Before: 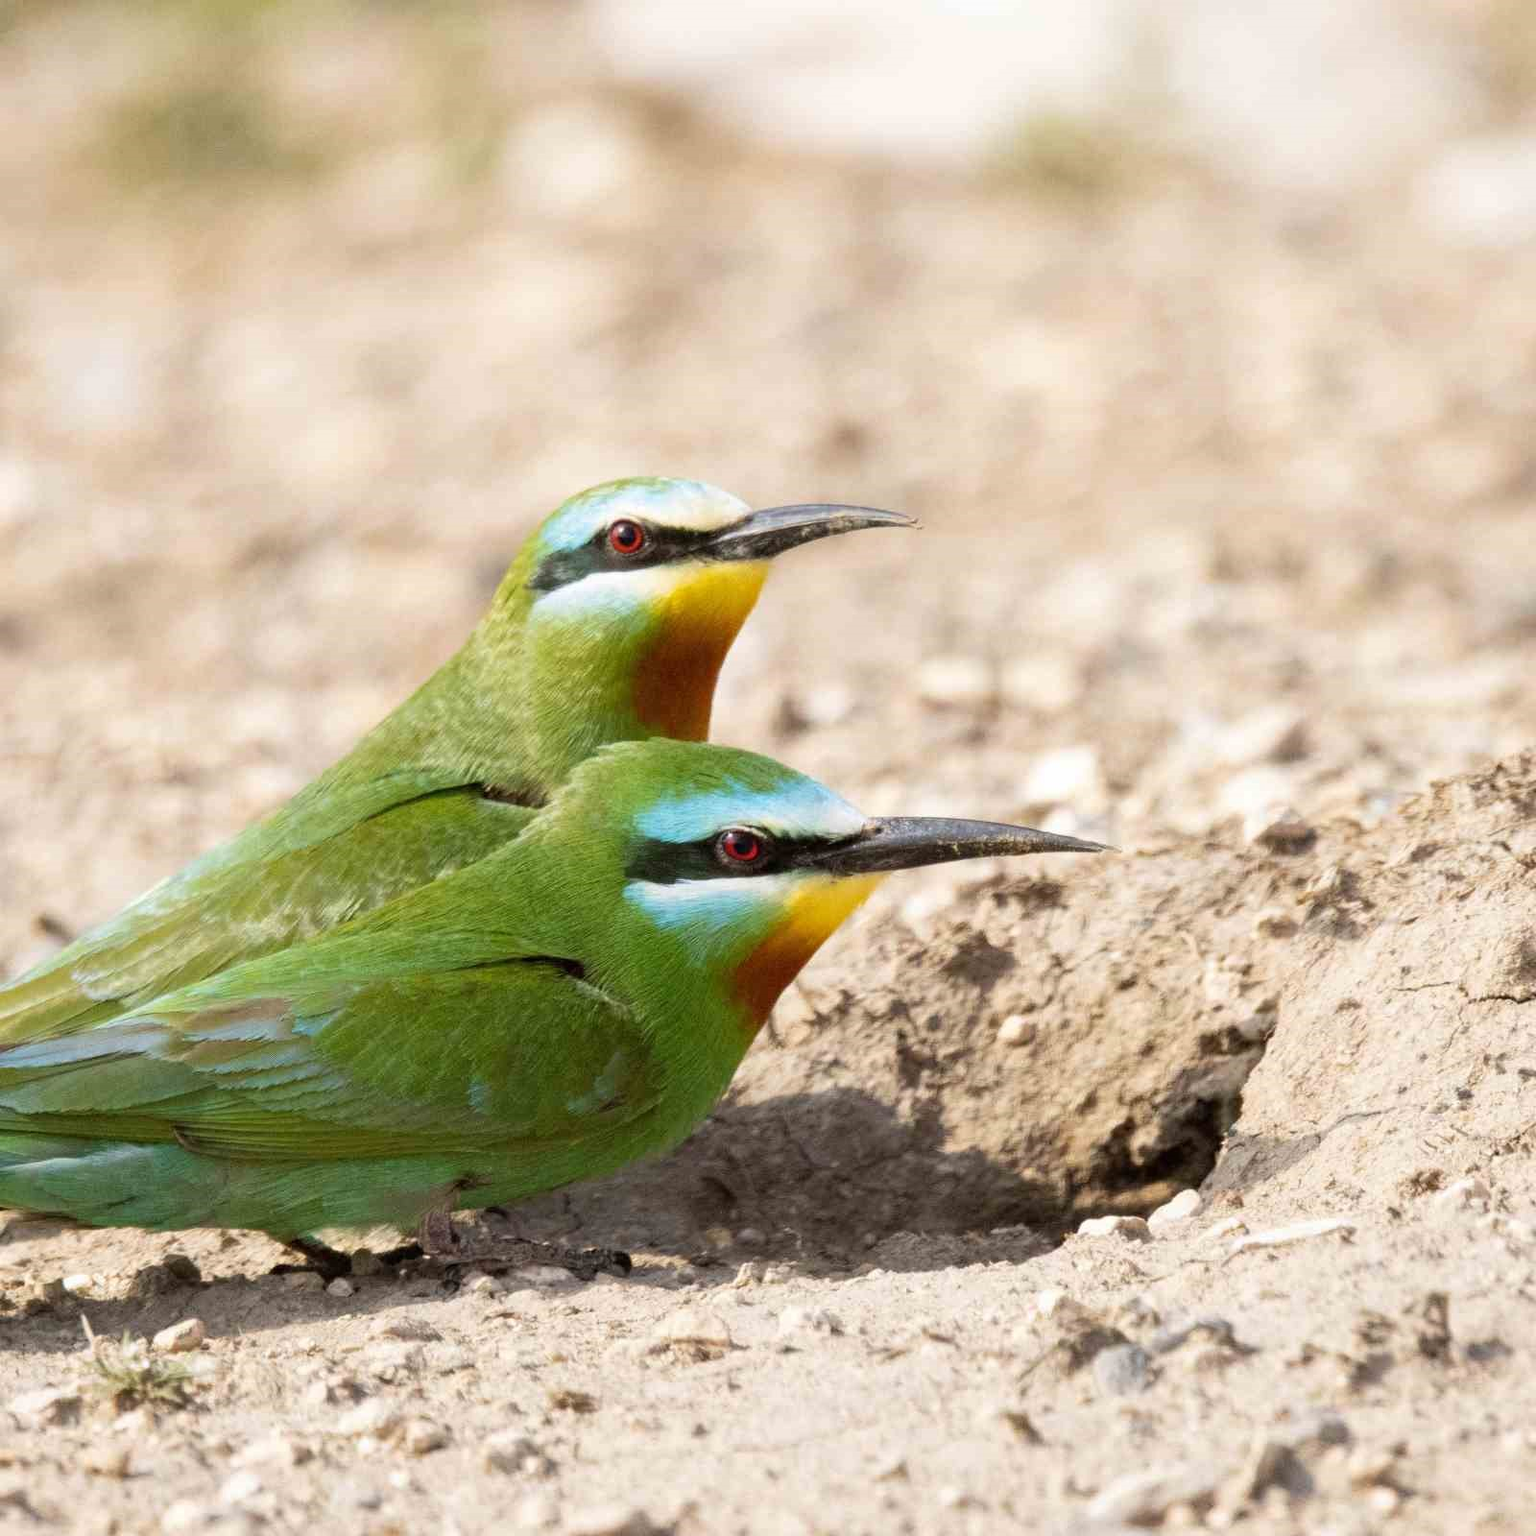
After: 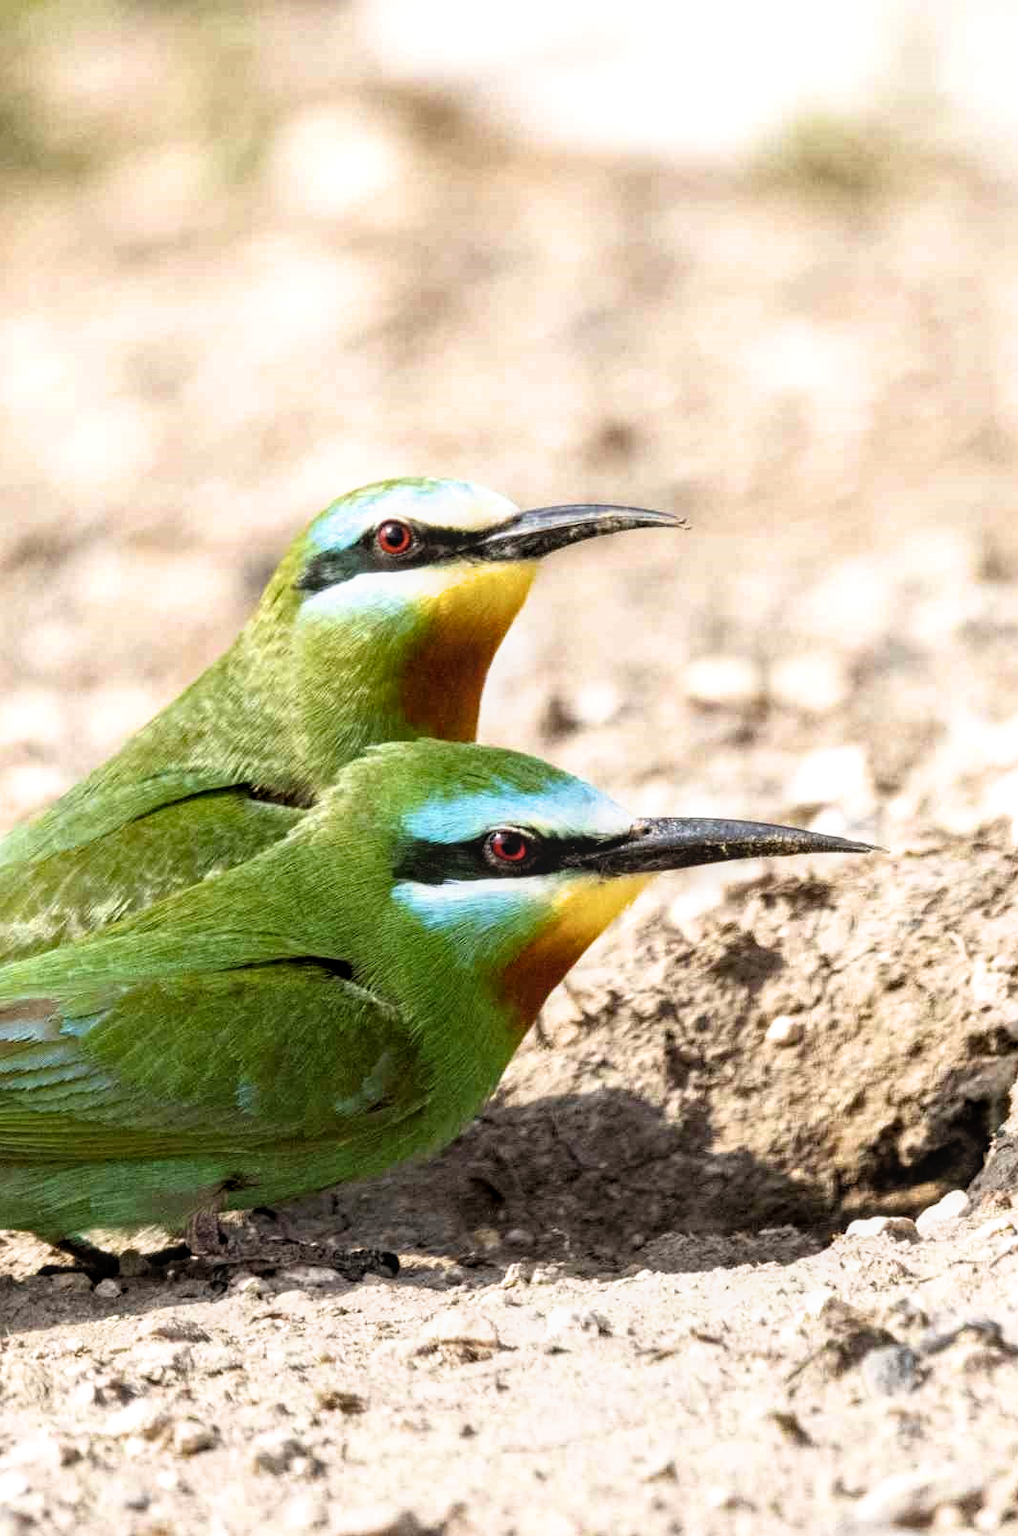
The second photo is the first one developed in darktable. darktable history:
haze removal: compatibility mode true, adaptive false
filmic rgb: black relative exposure -9.1 EV, white relative exposure 2.3 EV, hardness 7.48
local contrast: on, module defaults
crop and rotate: left 15.222%, right 18.484%
